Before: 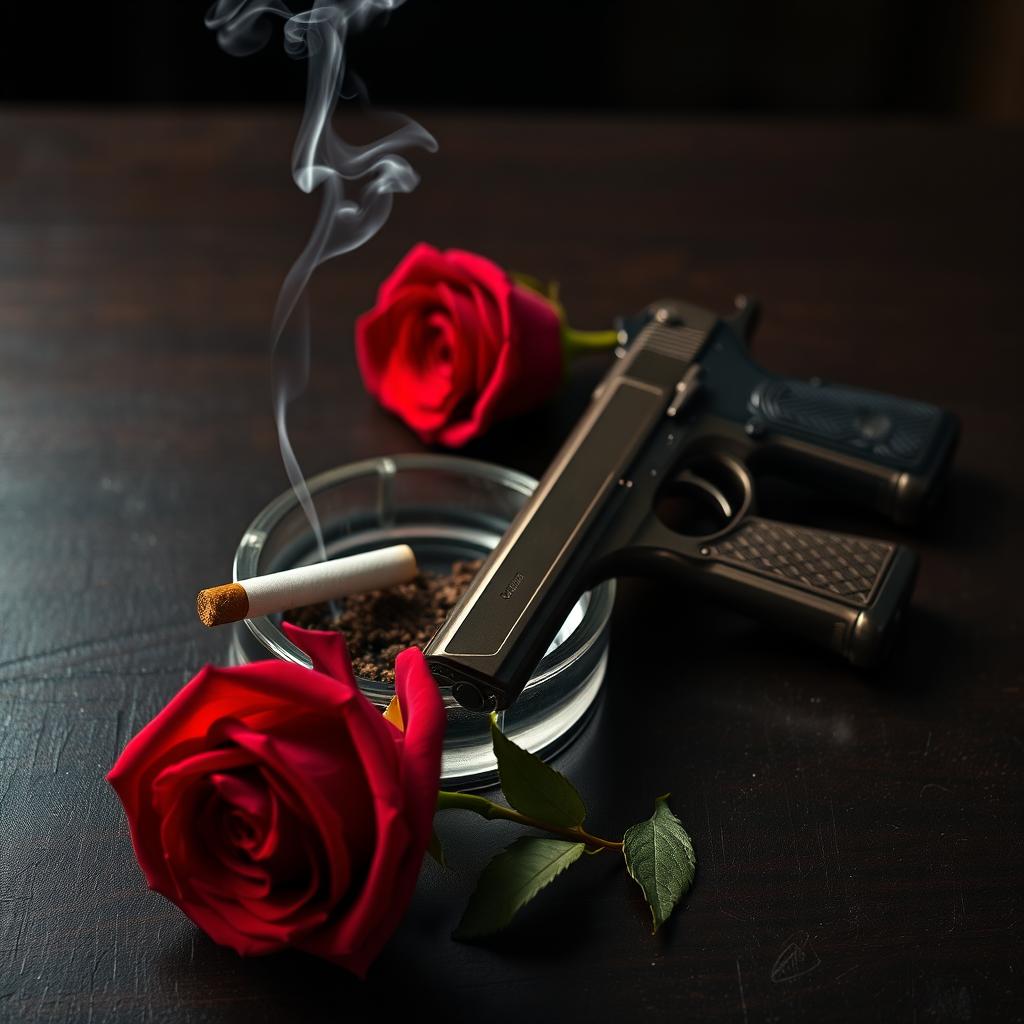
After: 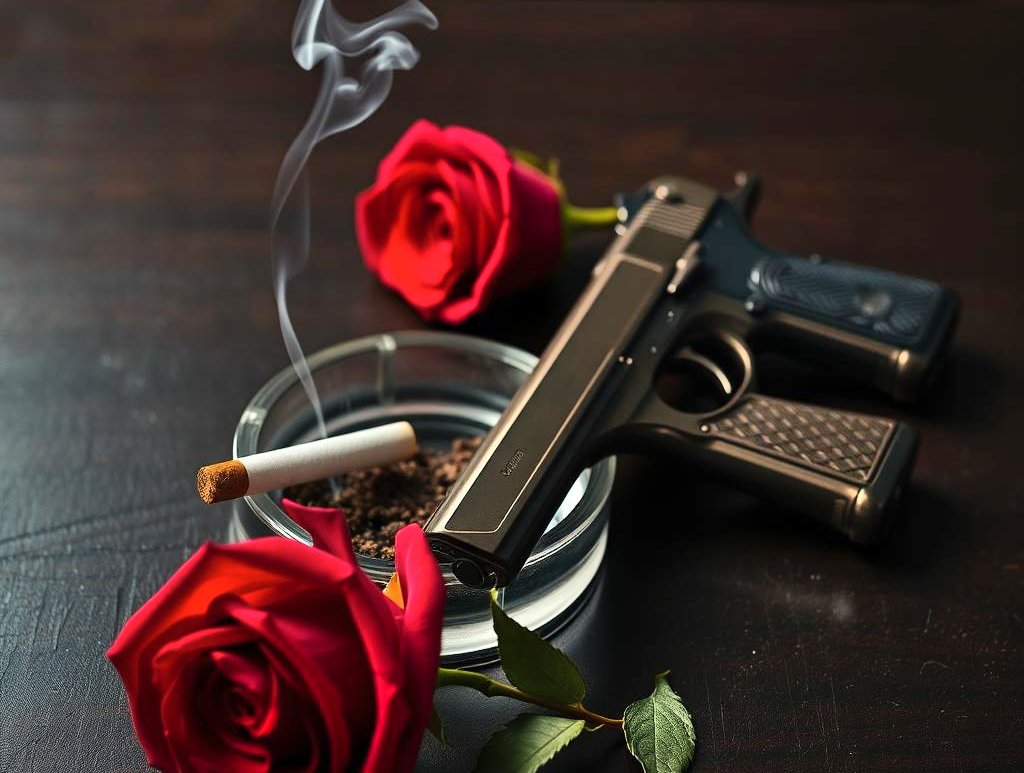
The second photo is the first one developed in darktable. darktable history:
crop and rotate: top 12.109%, bottom 12.346%
shadows and highlights: white point adjustment 0.058, soften with gaussian
